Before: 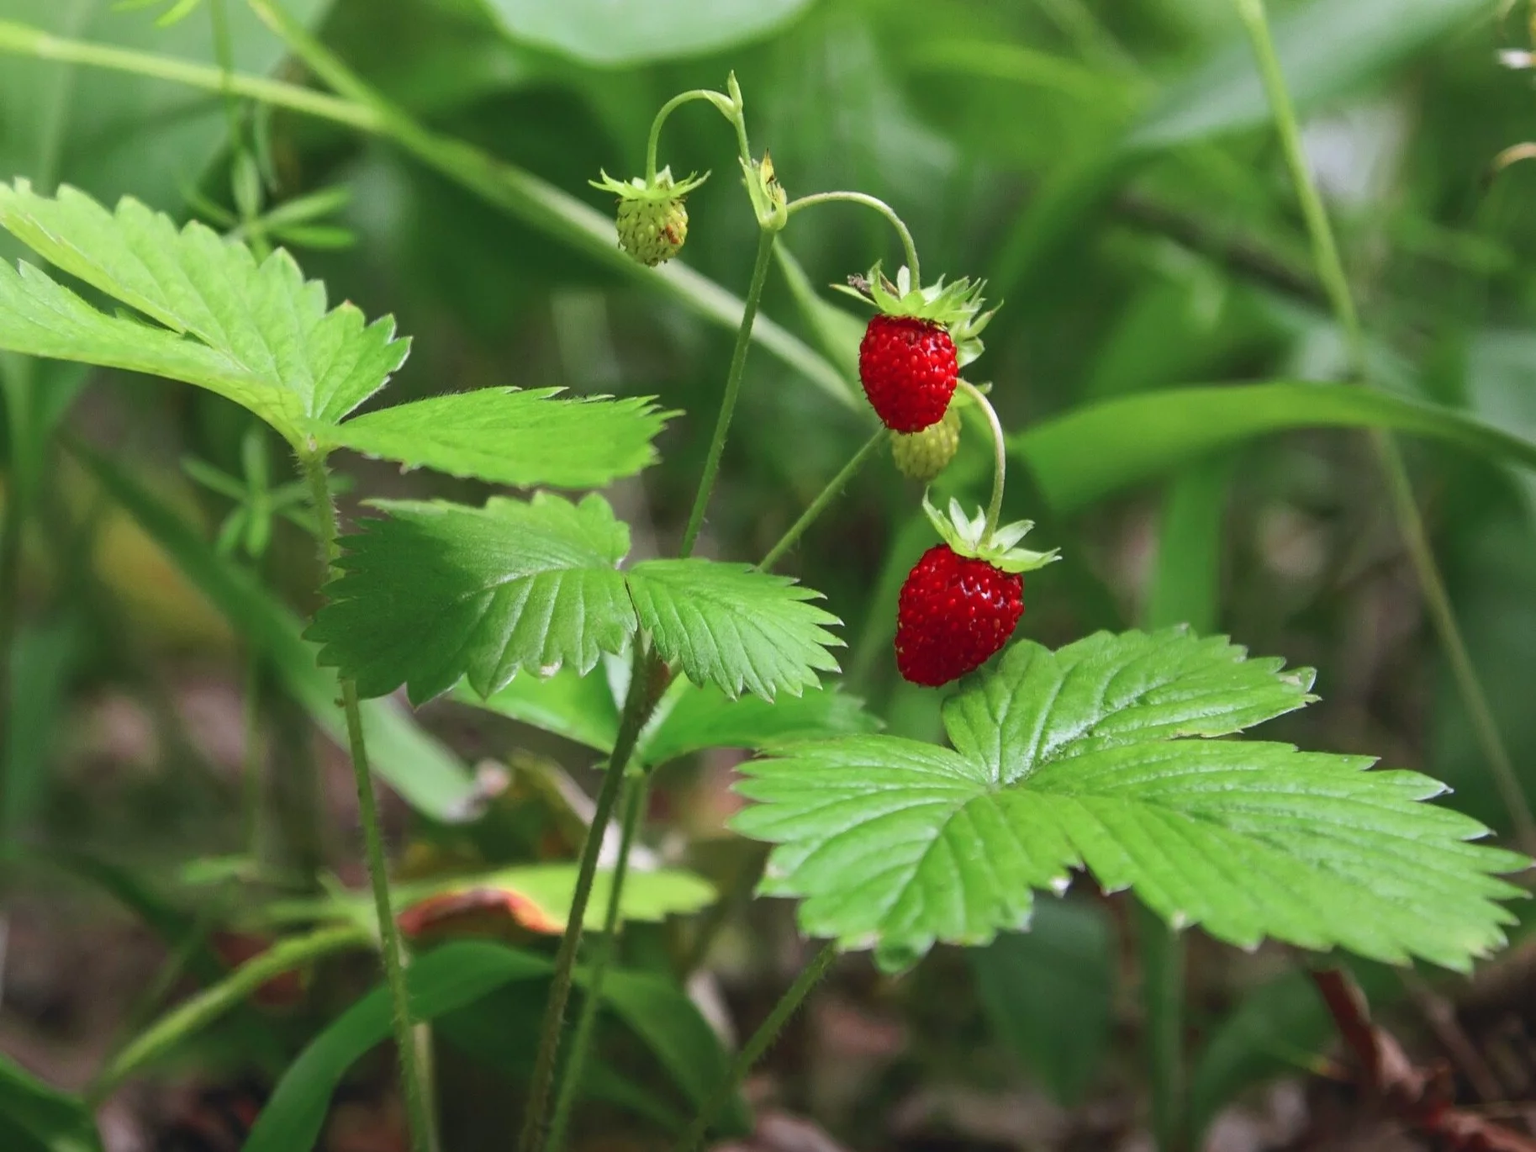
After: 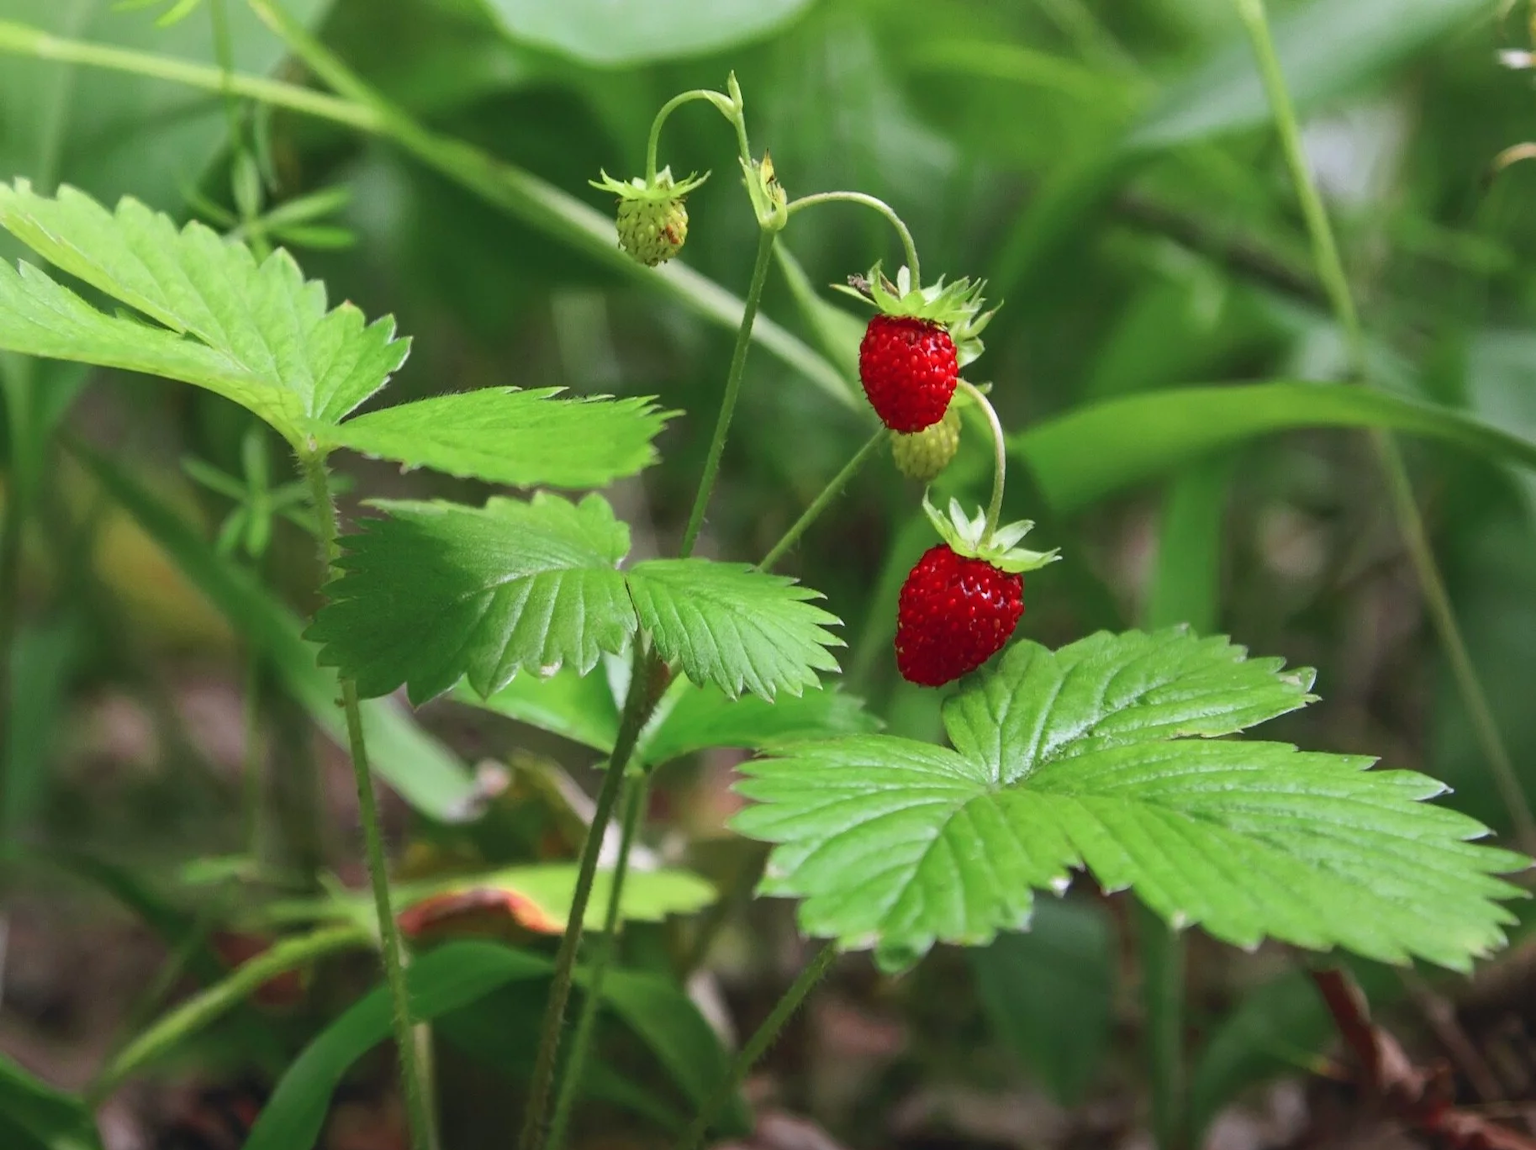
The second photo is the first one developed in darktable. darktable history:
crop: bottom 0.075%
color correction: highlights a* -0.214, highlights b* -0.066
